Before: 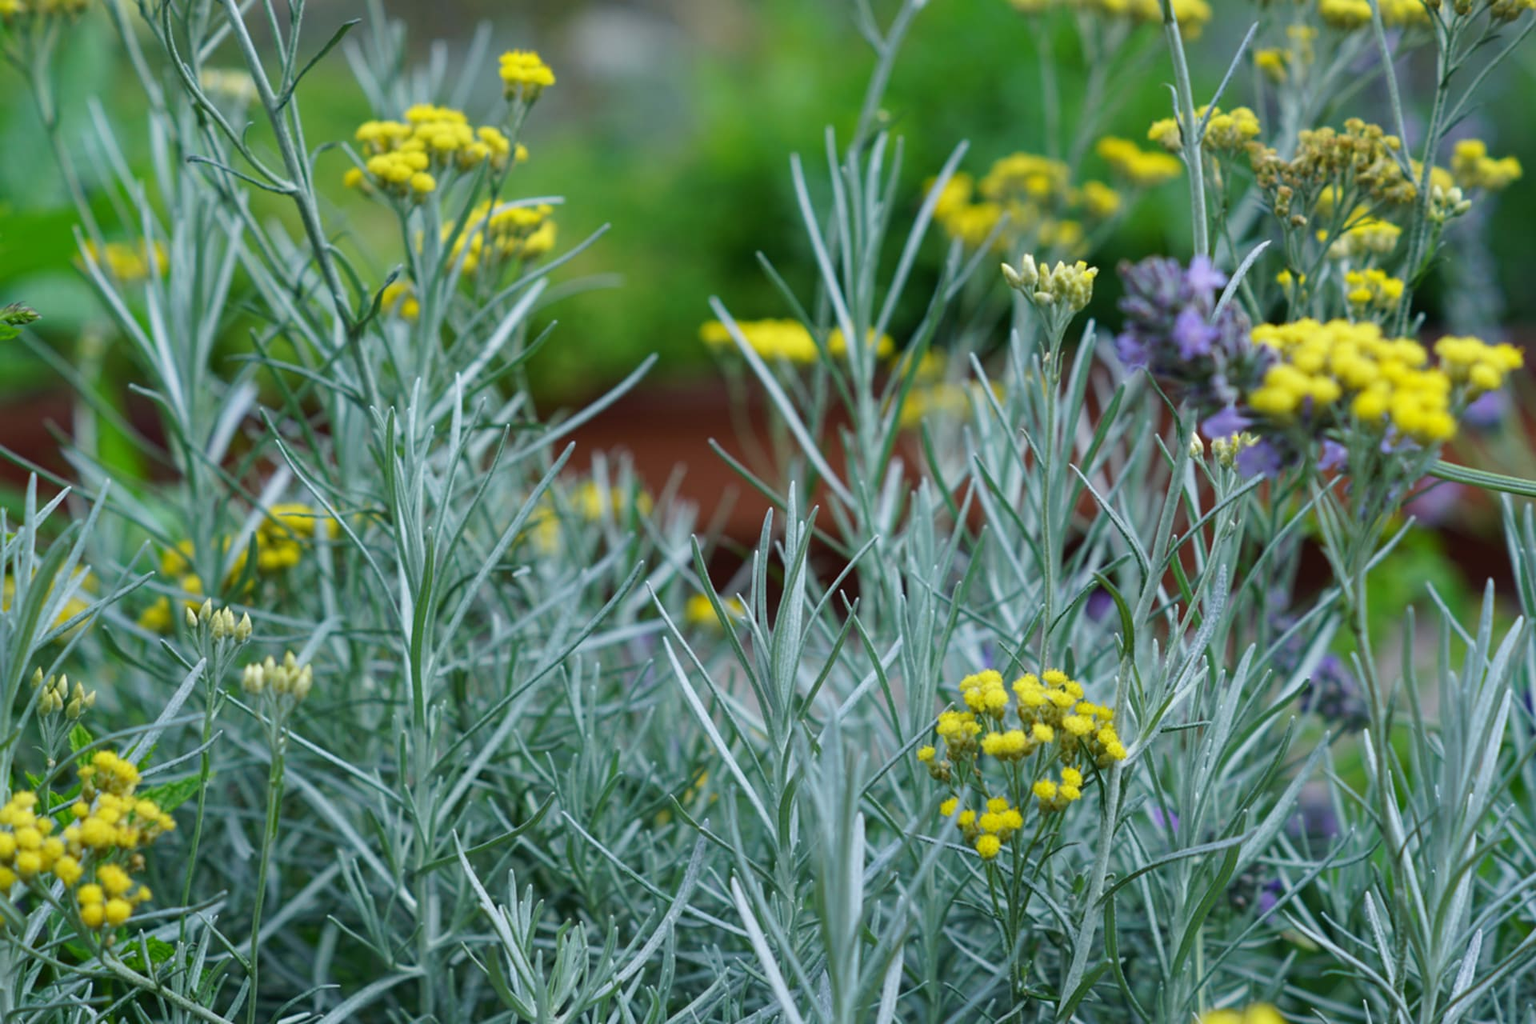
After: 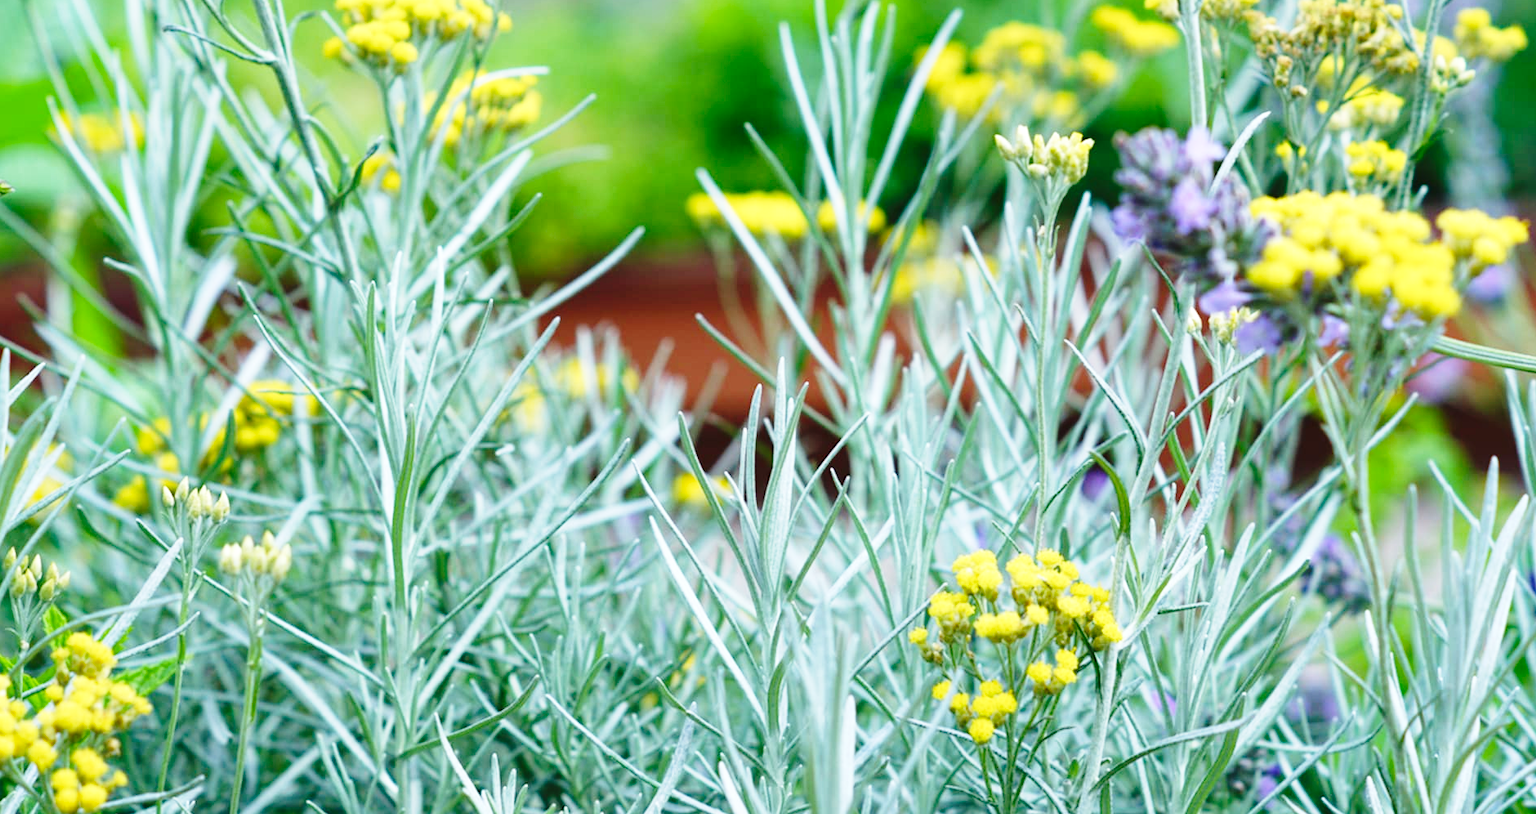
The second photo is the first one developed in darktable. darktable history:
exposure: exposure 0.6 EV, compensate highlight preservation false
contrast brightness saturation: contrast -0.02, brightness -0.01, saturation 0.03
base curve: curves: ch0 [(0, 0) (0.028, 0.03) (0.121, 0.232) (0.46, 0.748) (0.859, 0.968) (1, 1)], preserve colors none
crop and rotate: left 1.814%, top 12.818%, right 0.25%, bottom 9.225%
